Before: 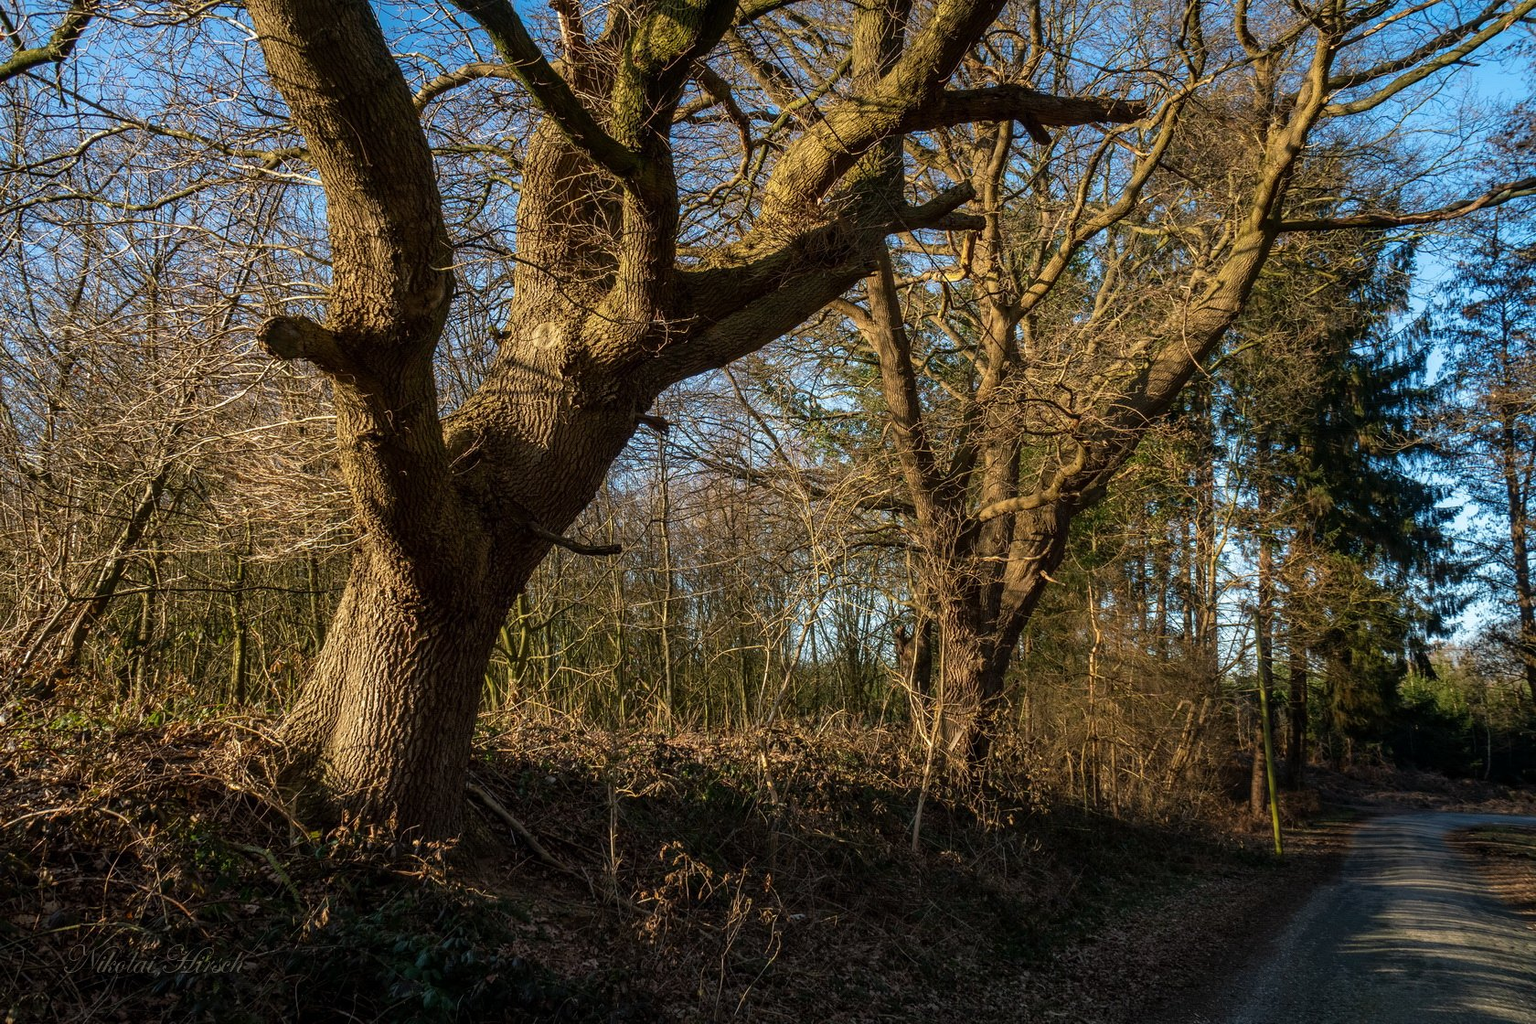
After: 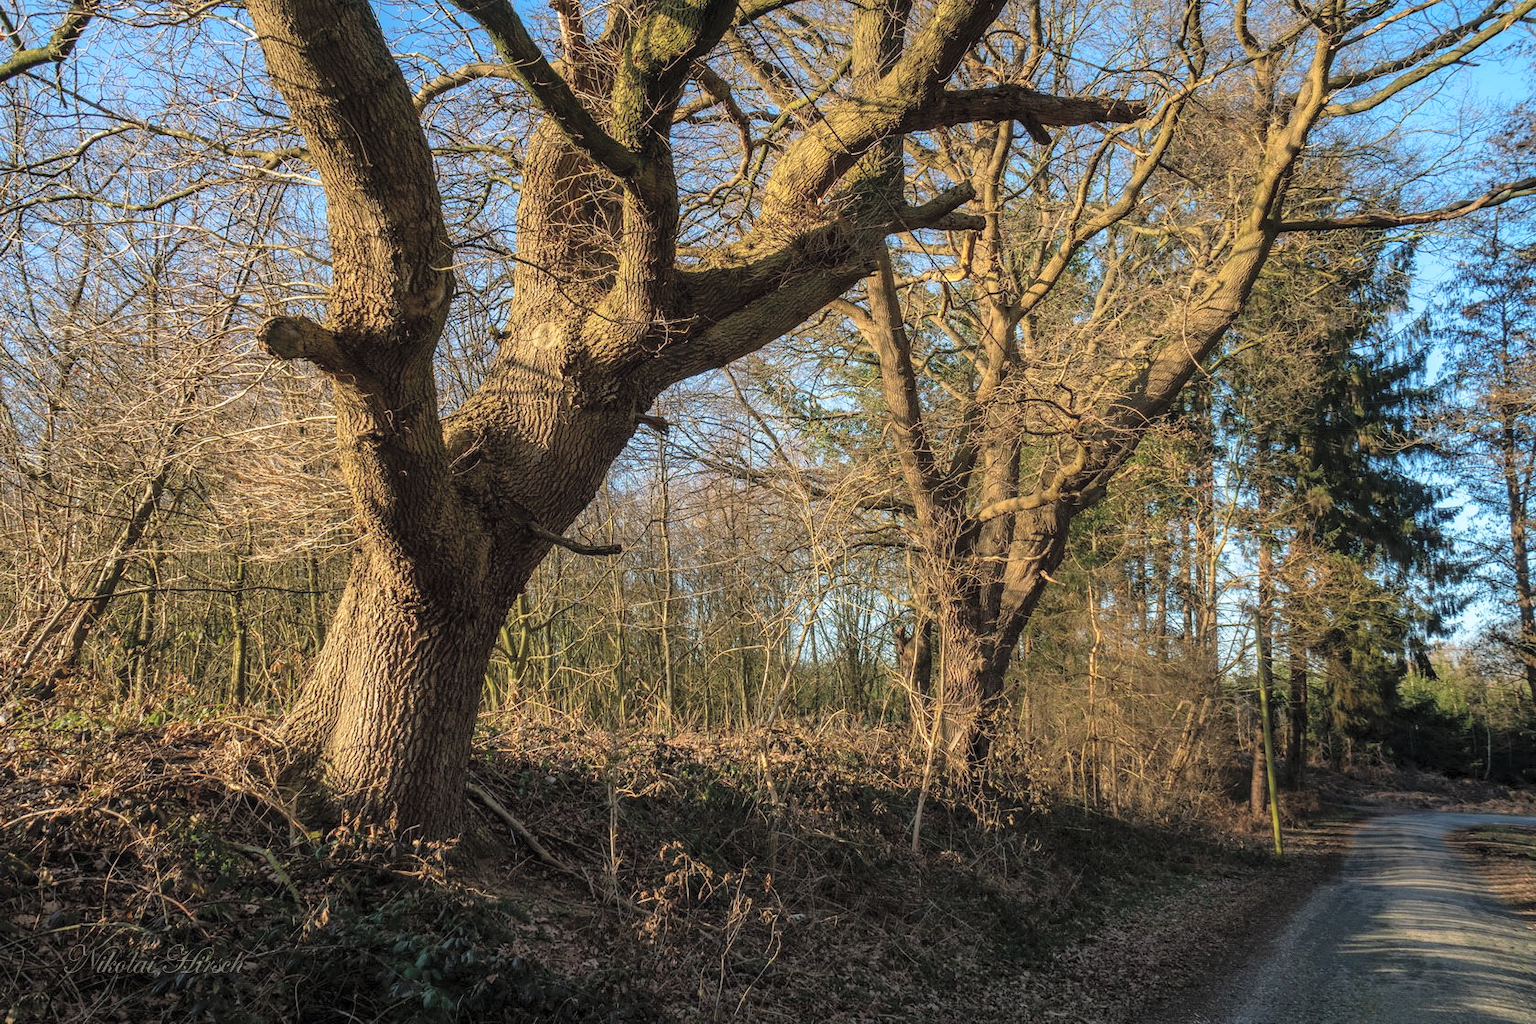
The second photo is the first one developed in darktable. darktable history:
contrast brightness saturation: brightness 0.279
